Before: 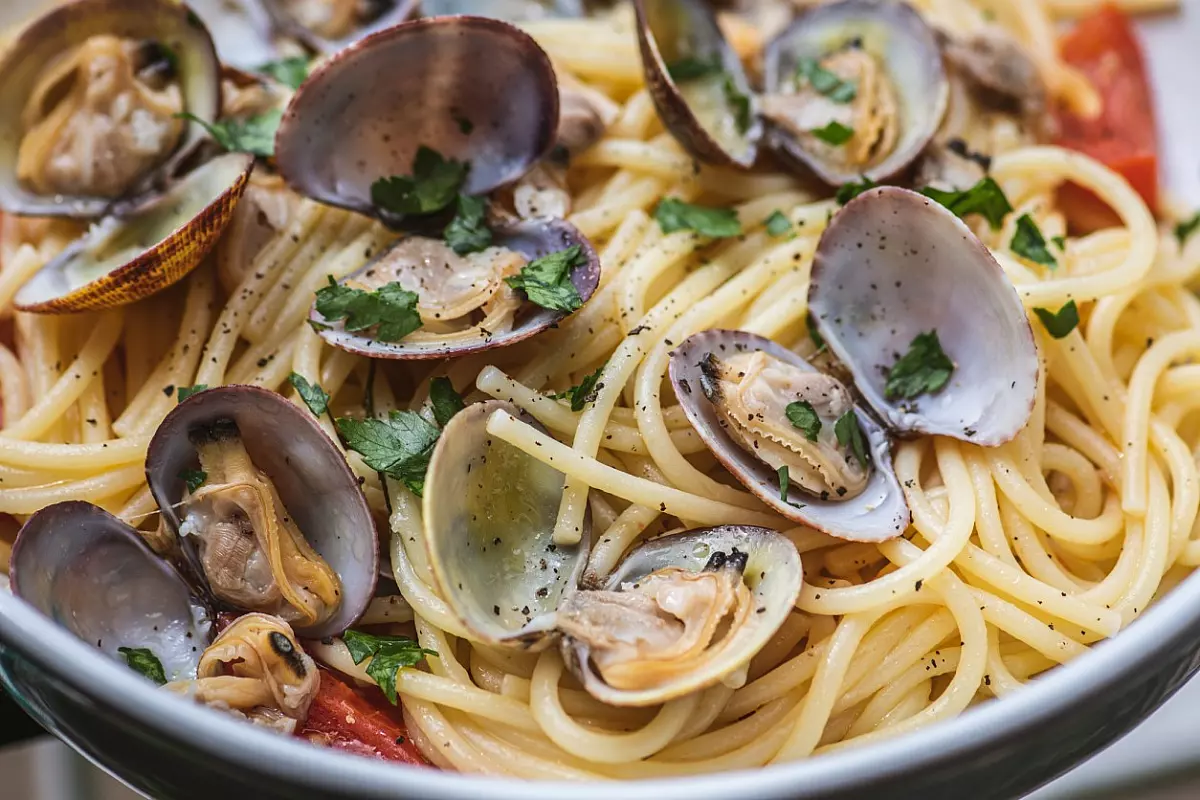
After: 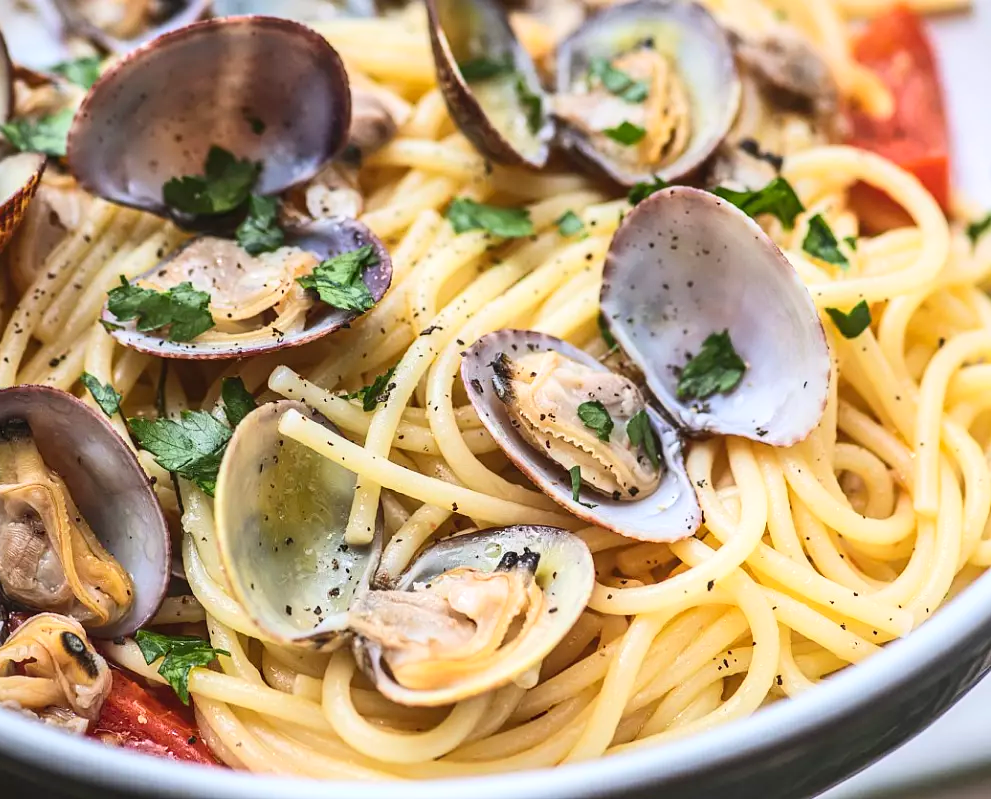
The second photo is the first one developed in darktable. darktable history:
crop: left 17.363%, bottom 0.029%
exposure: exposure 0.152 EV, compensate highlight preservation false
contrast brightness saturation: contrast 0.203, brightness 0.146, saturation 0.146
